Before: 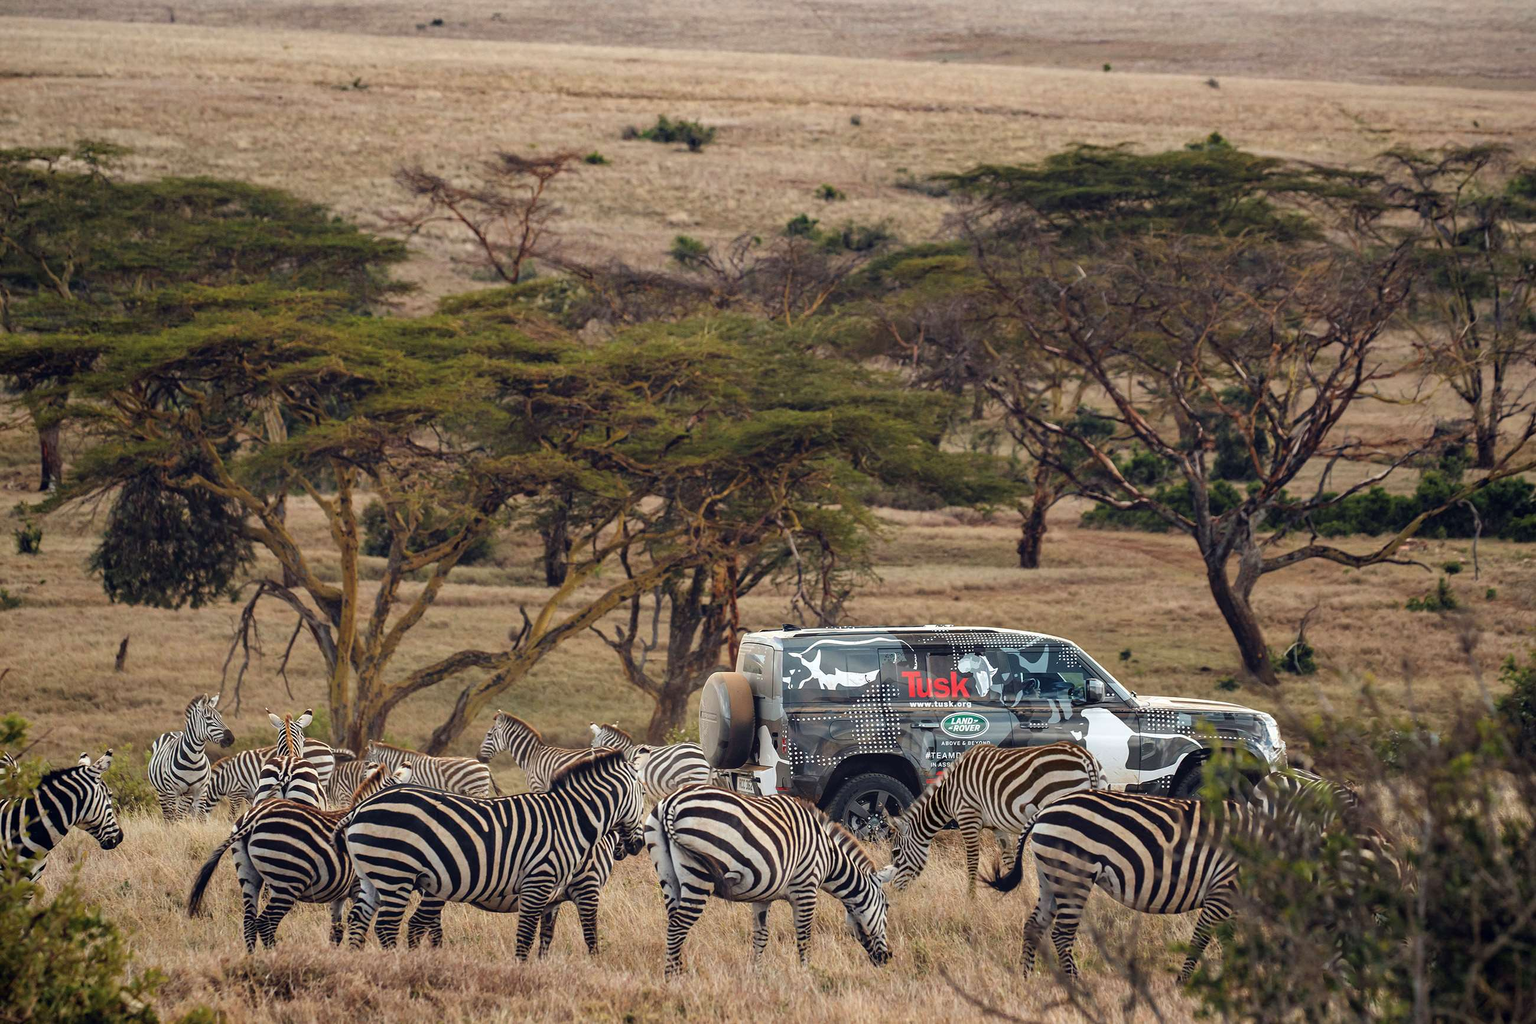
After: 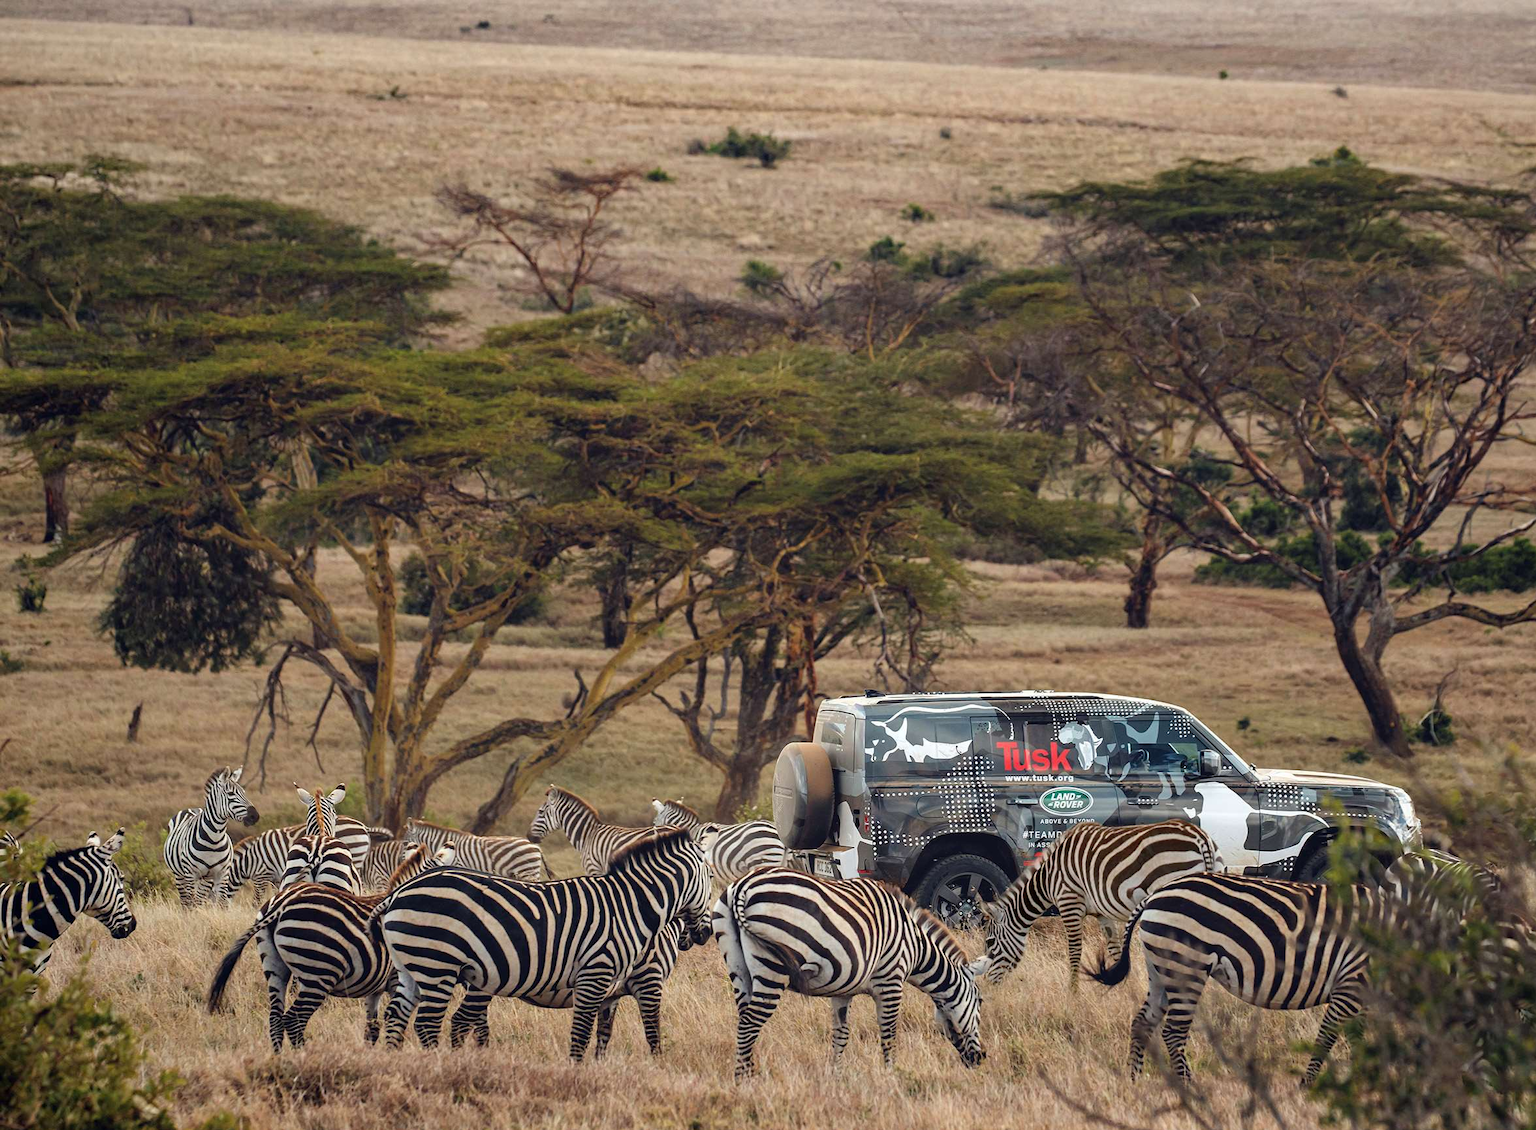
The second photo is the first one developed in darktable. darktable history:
crop: right 9.476%, bottom 0.049%
